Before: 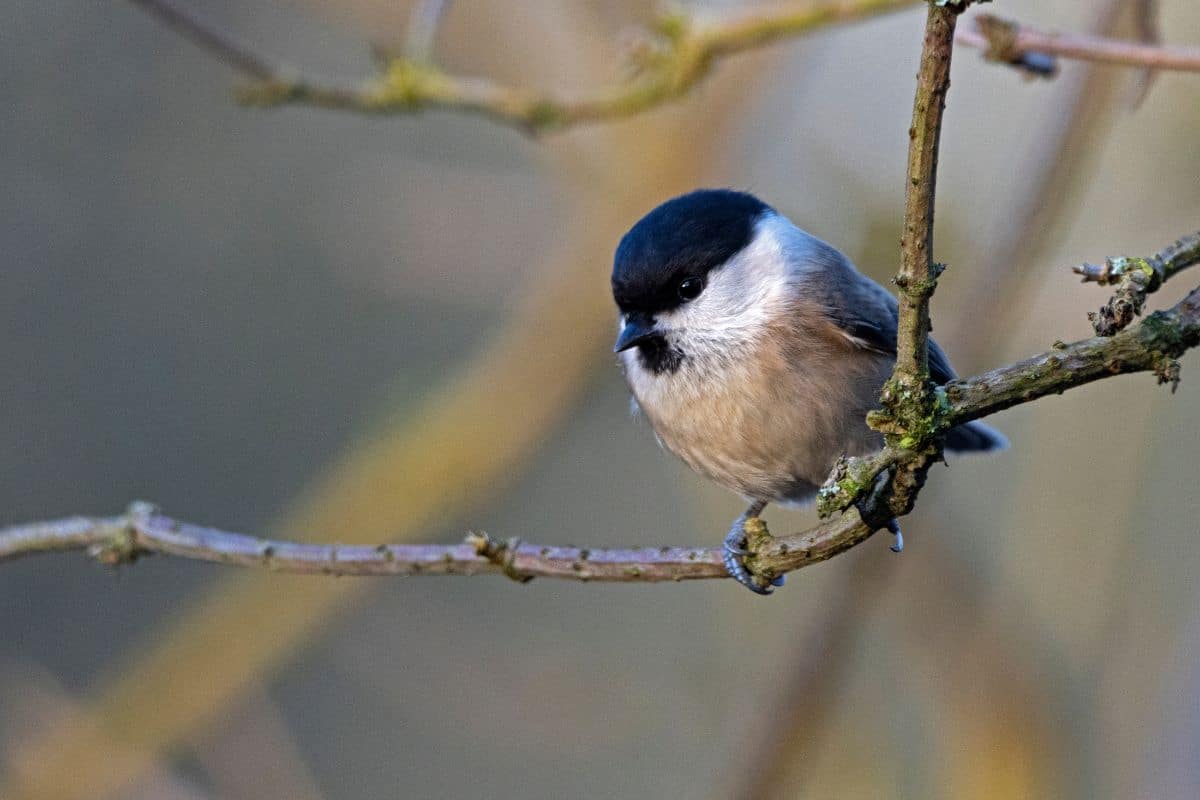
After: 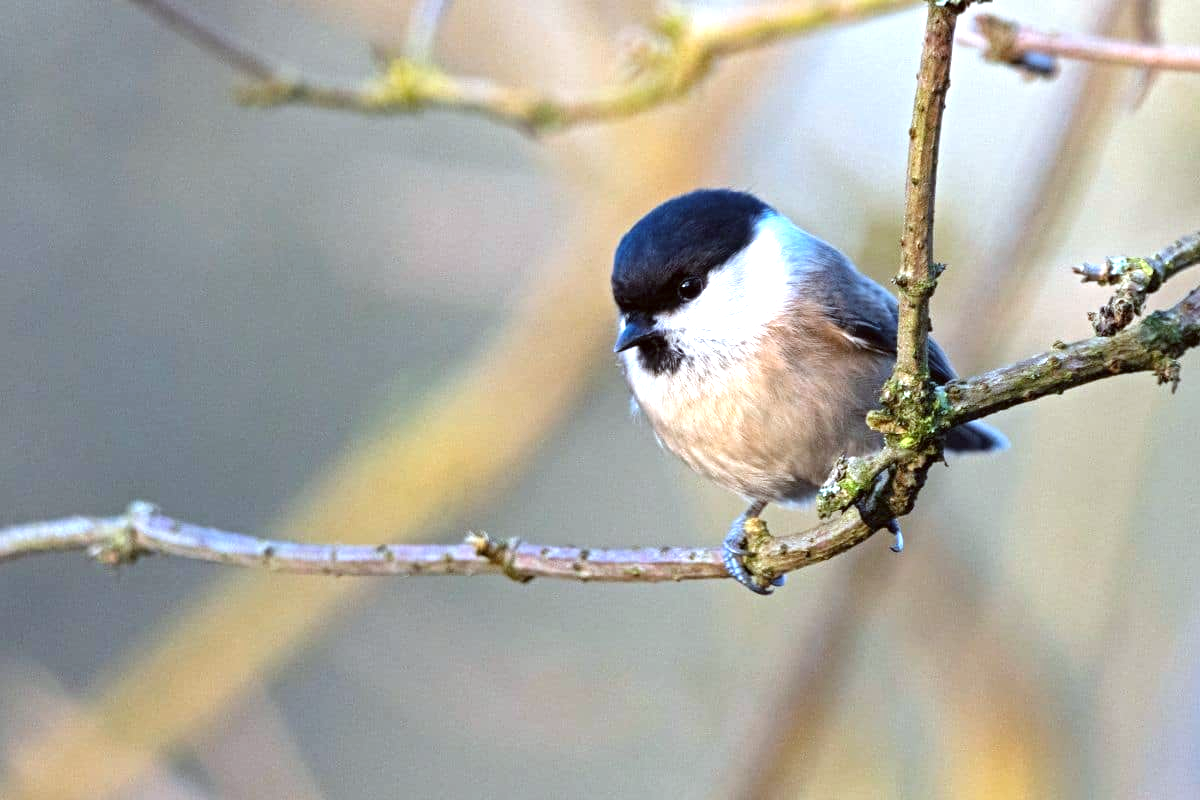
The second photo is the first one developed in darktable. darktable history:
exposure: black level correction 0, exposure 1.2 EV, compensate highlight preservation false
color correction: highlights a* -3.2, highlights b* -6.55, shadows a* 3.22, shadows b* 5.31
